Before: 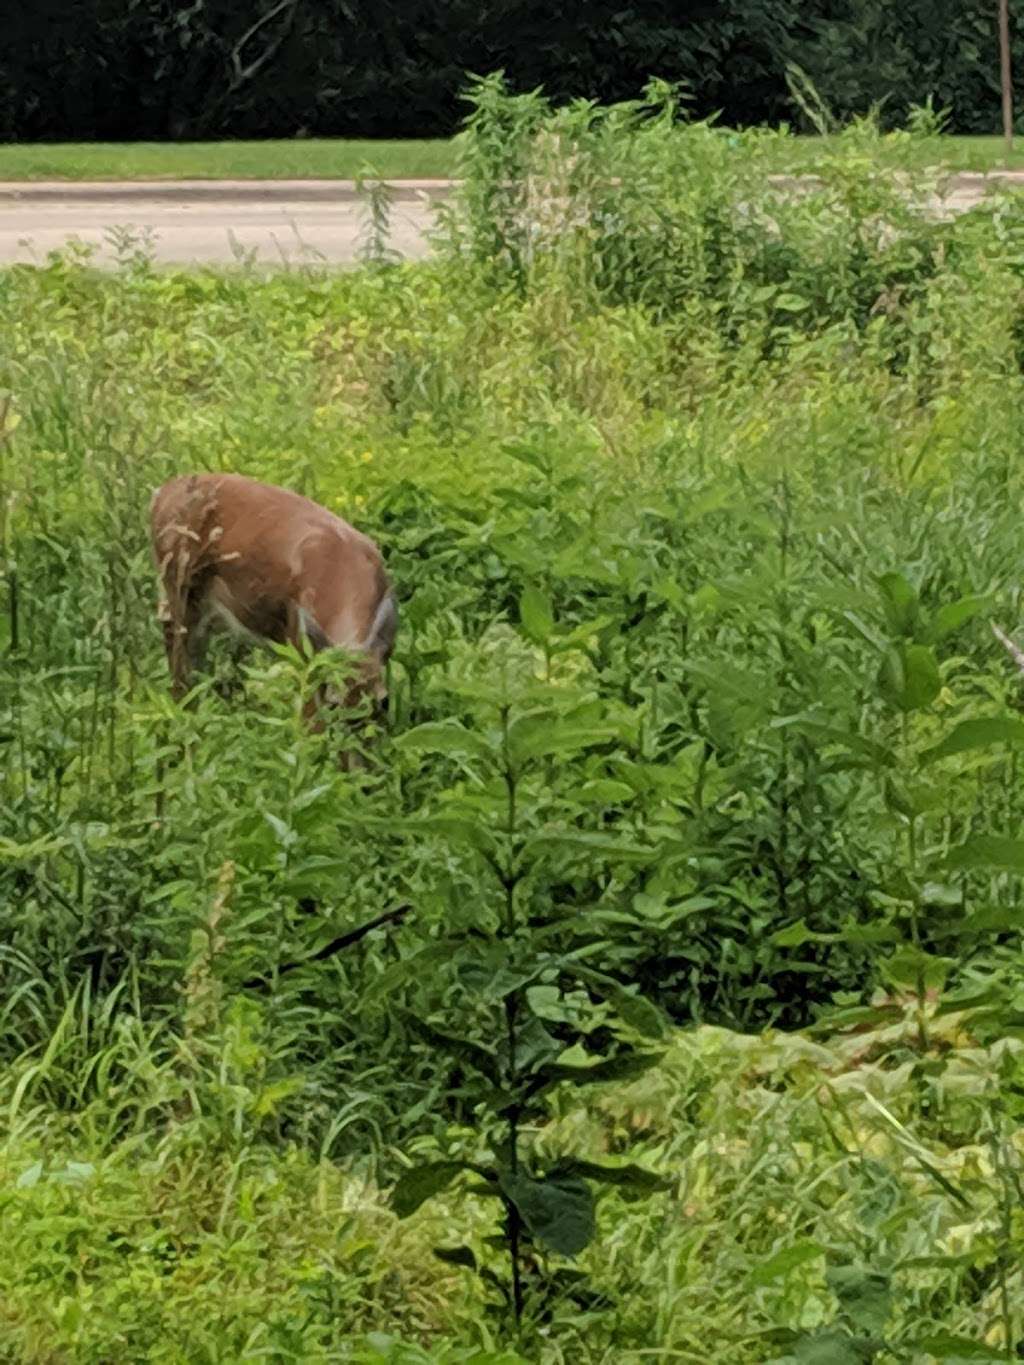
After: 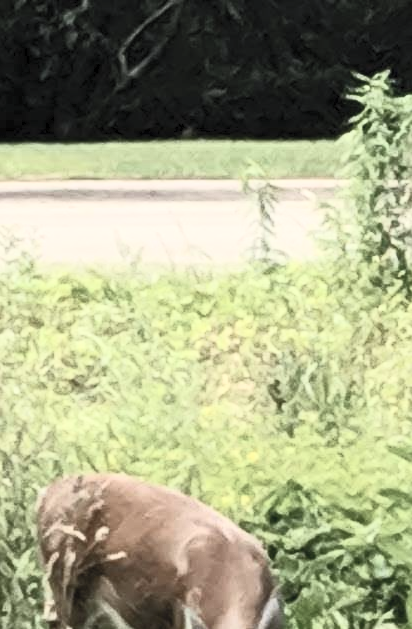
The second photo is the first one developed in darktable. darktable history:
contrast brightness saturation: contrast 0.583, brightness 0.577, saturation -0.347
crop and rotate: left 11.213%, top 0.049%, right 48.521%, bottom 53.798%
